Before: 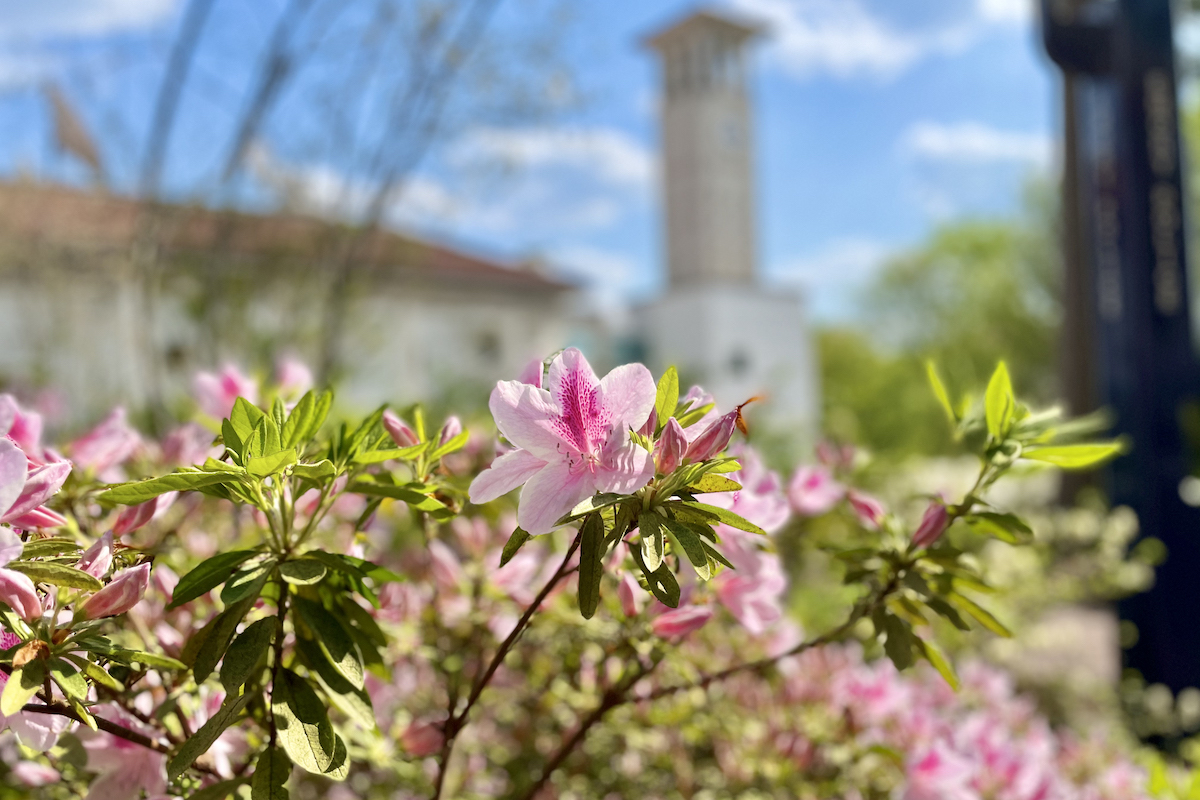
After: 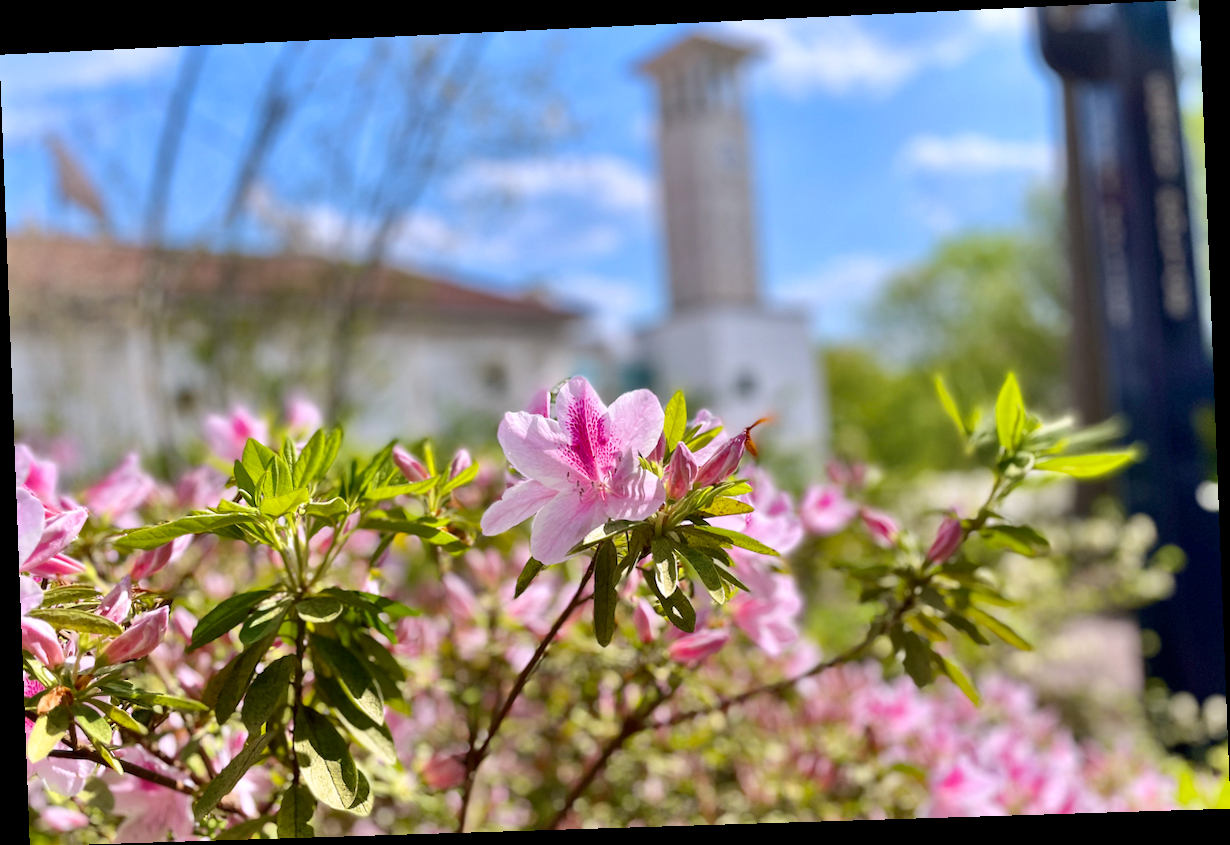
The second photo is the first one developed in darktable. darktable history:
rotate and perspective: rotation -2.22°, lens shift (horizontal) -0.022, automatic cropping off
shadows and highlights: shadows color adjustment 97.66%, soften with gaussian
white balance: red 1.004, blue 1.096
